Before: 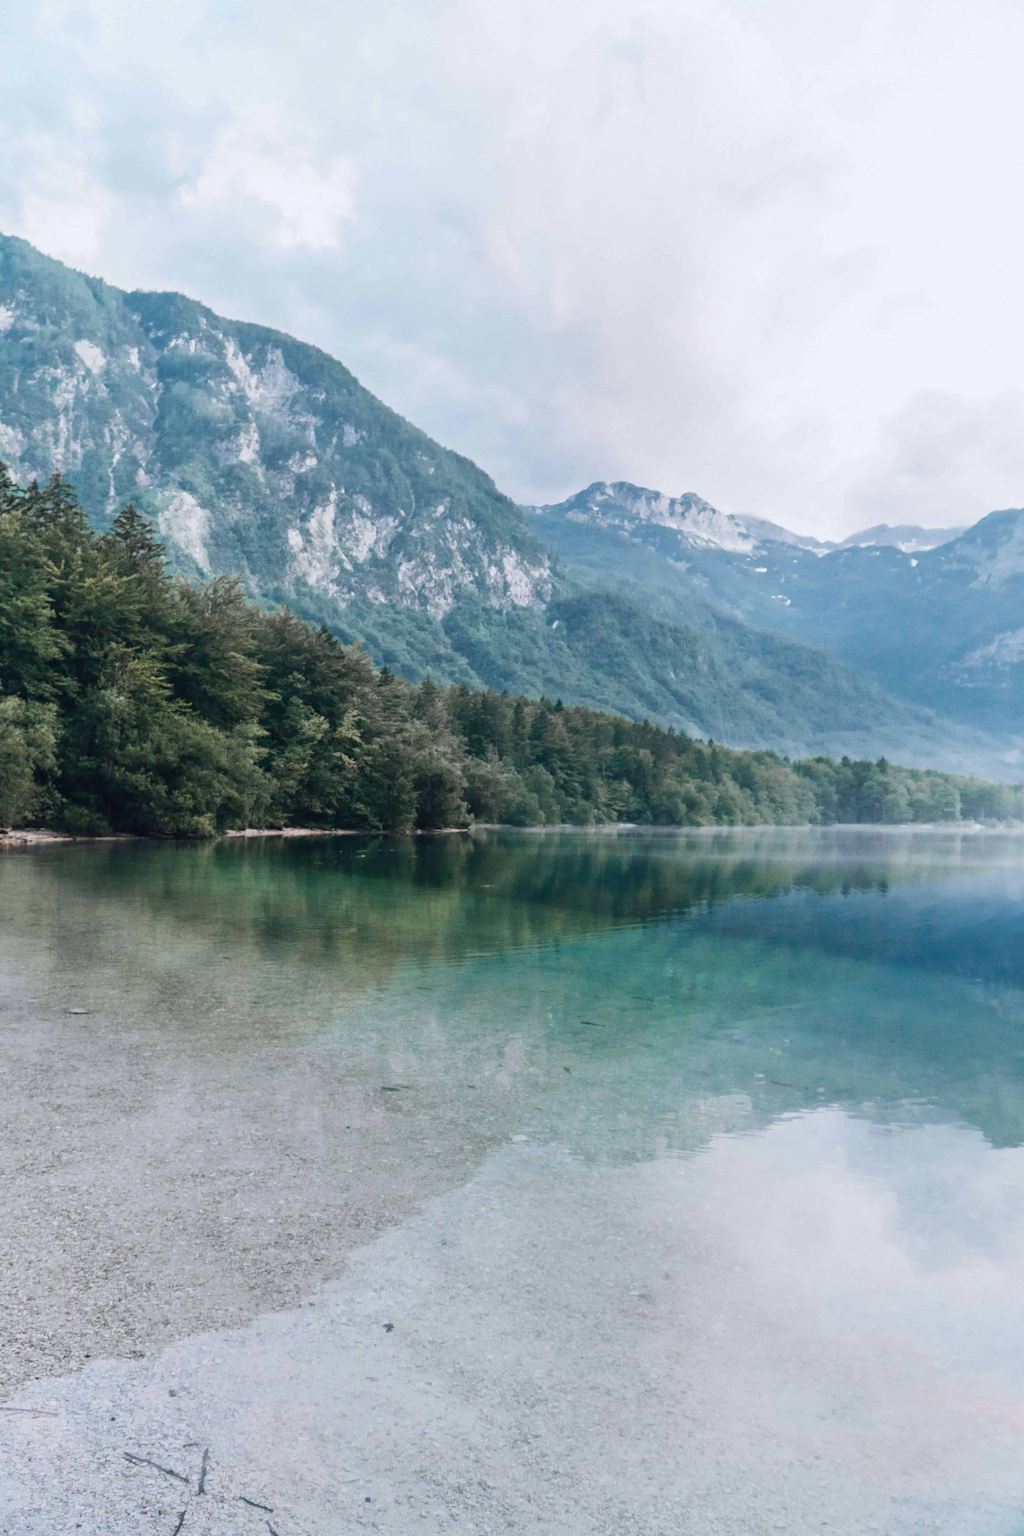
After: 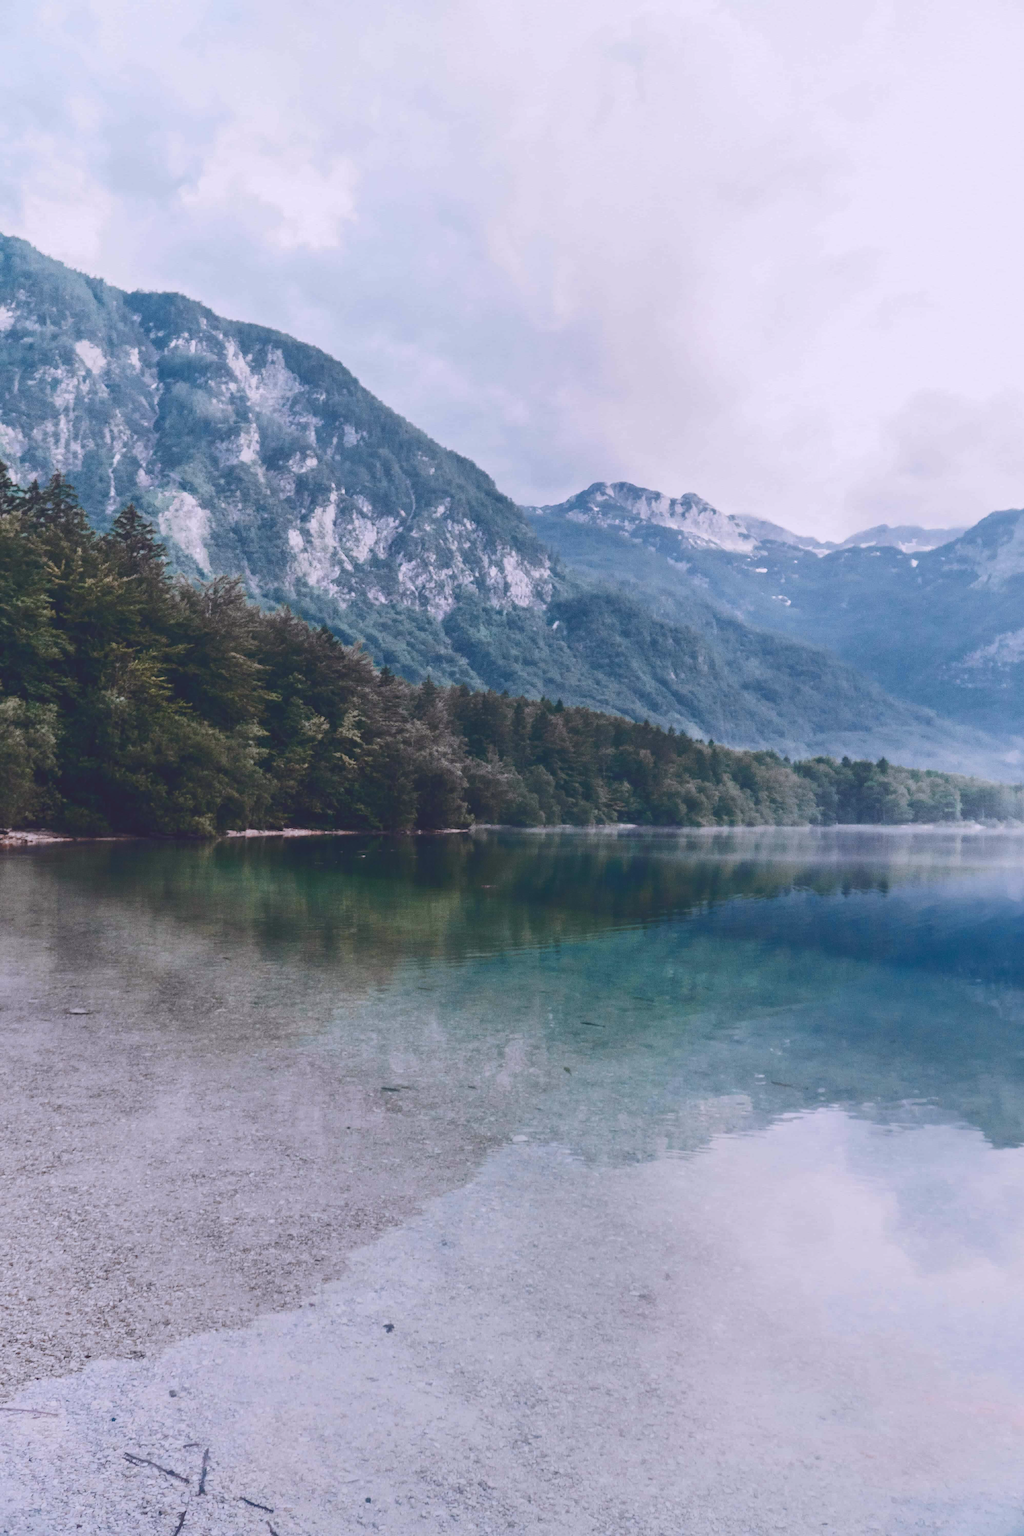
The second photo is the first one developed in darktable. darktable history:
base curve: preserve colors none
tone curve: curves: ch0 [(0, 0.142) (0.384, 0.314) (0.752, 0.711) (0.991, 0.95)]; ch1 [(0.006, 0.129) (0.346, 0.384) (1, 1)]; ch2 [(0.003, 0.057) (0.261, 0.248) (1, 1)], color space Lab, independent channels
